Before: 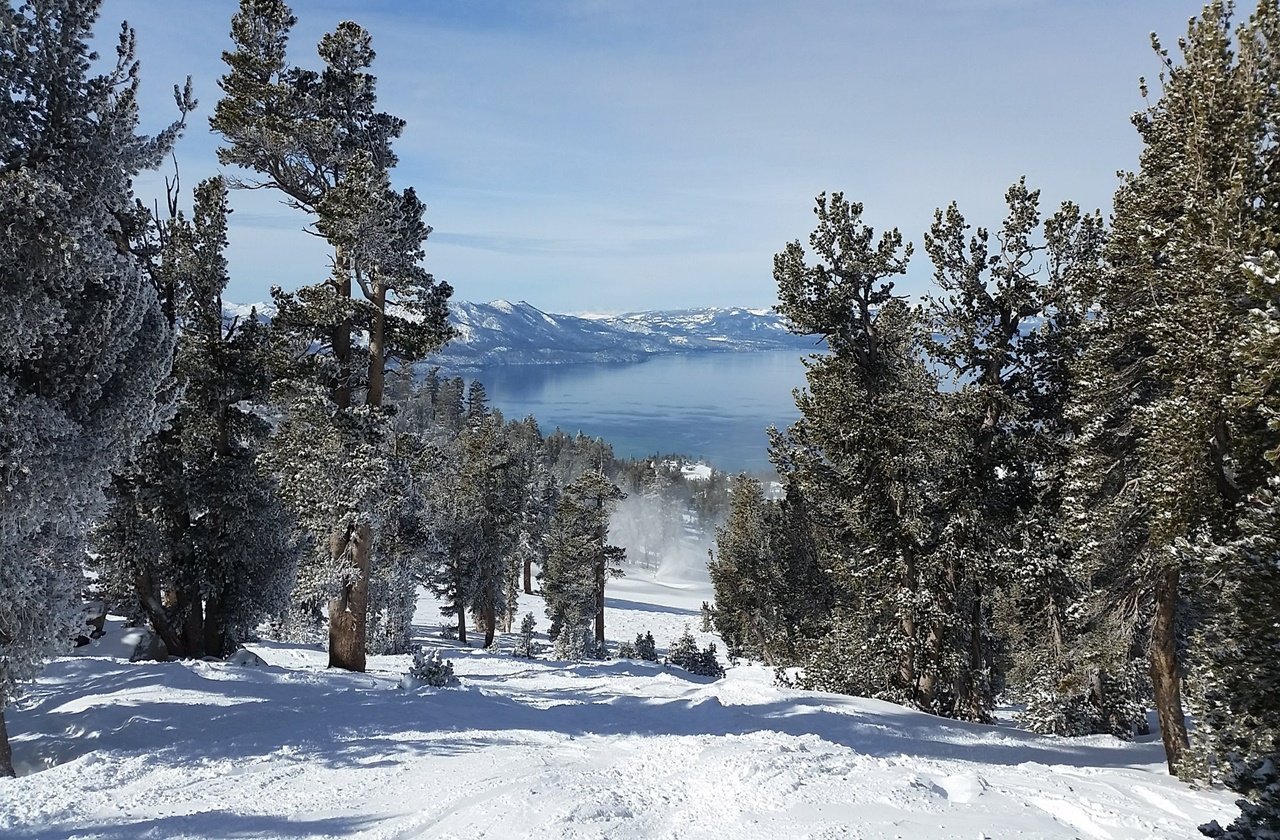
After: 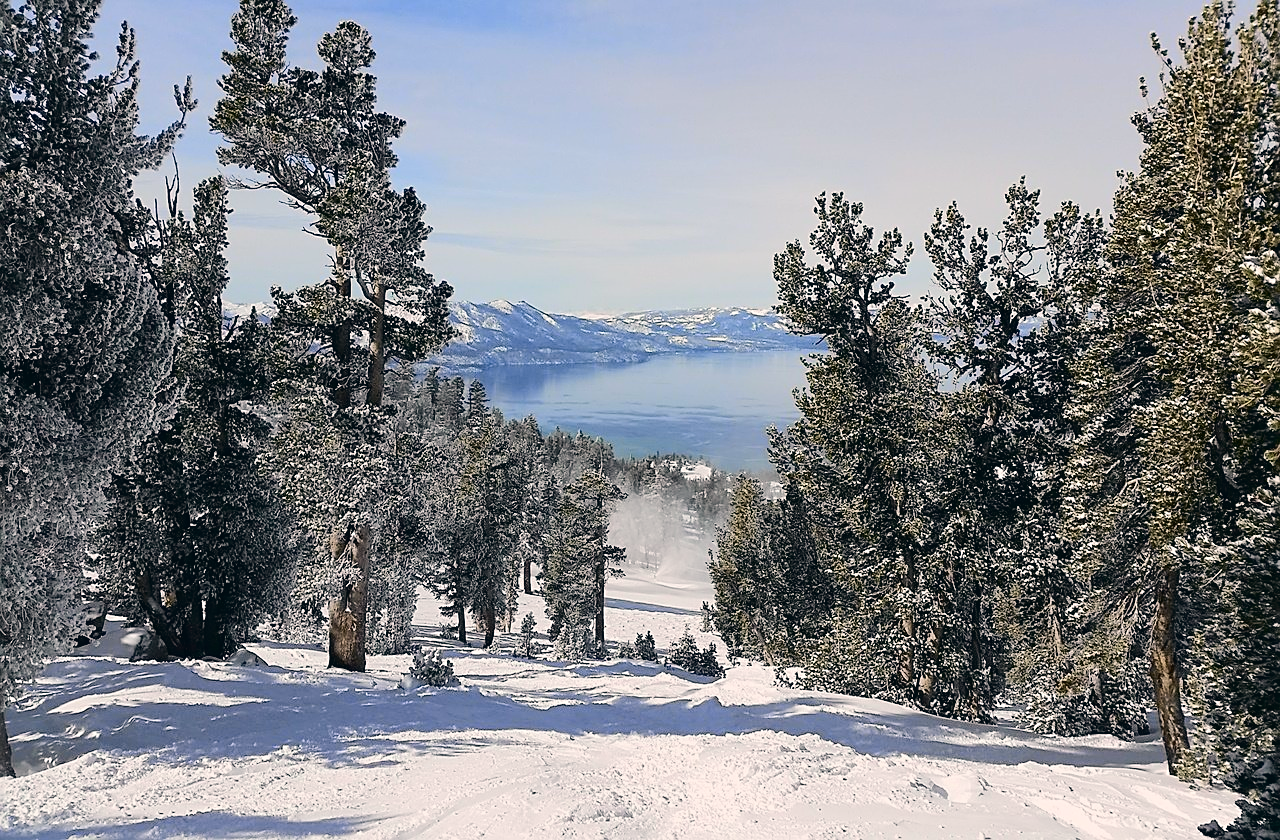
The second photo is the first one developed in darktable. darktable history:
tone curve: curves: ch0 [(0, 0.019) (0.066, 0.043) (0.189, 0.182) (0.359, 0.417) (0.485, 0.576) (0.656, 0.734) (0.851, 0.861) (0.997, 0.959)]; ch1 [(0, 0) (0.179, 0.123) (0.381, 0.36) (0.425, 0.41) (0.474, 0.472) (0.499, 0.501) (0.514, 0.517) (0.571, 0.584) (0.649, 0.677) (0.812, 0.856) (1, 1)]; ch2 [(0, 0) (0.246, 0.214) (0.421, 0.427) (0.459, 0.484) (0.5, 0.504) (0.518, 0.523) (0.529, 0.544) (0.56, 0.581) (0.617, 0.631) (0.744, 0.734) (0.867, 0.821) (0.993, 0.889)], color space Lab, independent channels, preserve colors none
color correction: highlights a* 5.38, highlights b* 5.3, shadows a* -4.26, shadows b* -5.11
sharpen: on, module defaults
